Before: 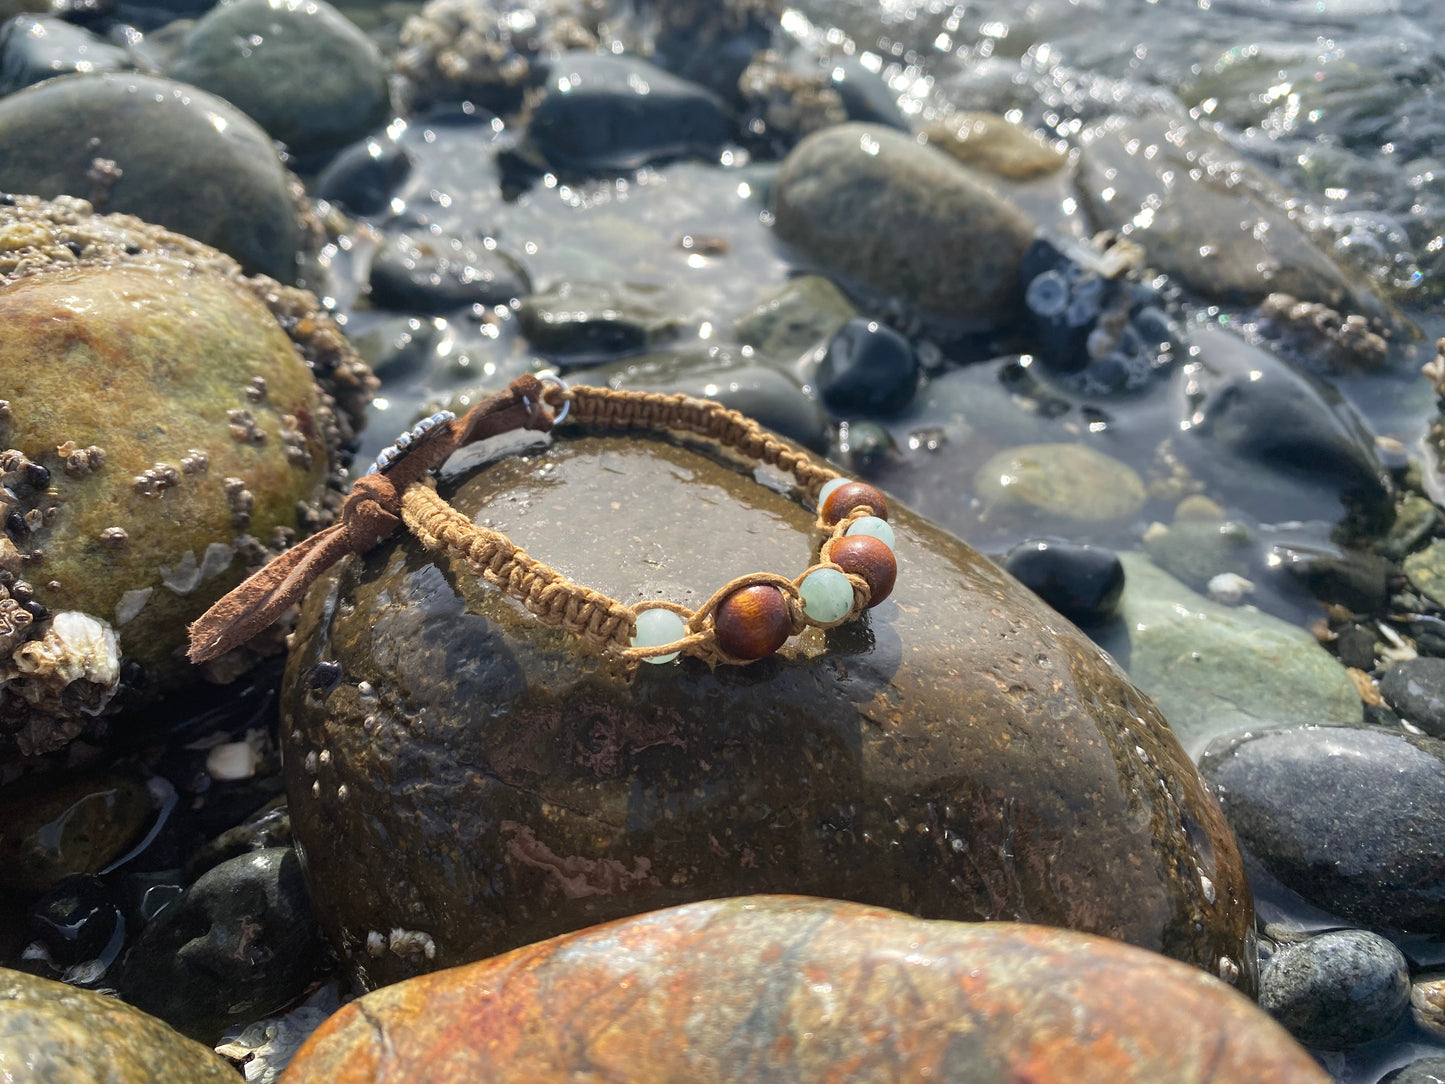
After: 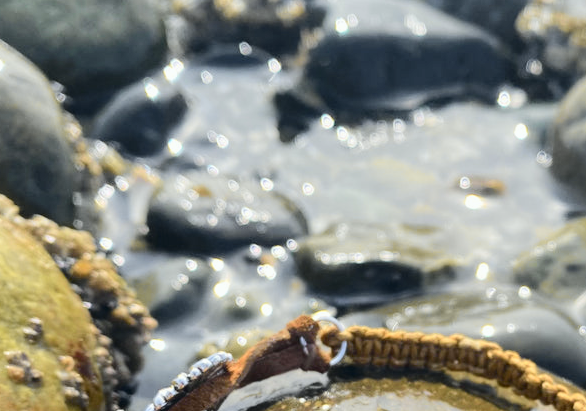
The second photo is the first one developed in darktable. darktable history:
crop: left 15.452%, top 5.459%, right 43.956%, bottom 56.62%
exposure: exposure 0.127 EV, compensate highlight preservation false
tone curve: curves: ch0 [(0, 0.003) (0.113, 0.081) (0.207, 0.184) (0.515, 0.612) (0.712, 0.793) (0.984, 0.961)]; ch1 [(0, 0) (0.172, 0.123) (0.317, 0.272) (0.414, 0.382) (0.476, 0.479) (0.505, 0.498) (0.534, 0.534) (0.621, 0.65) (0.709, 0.764) (1, 1)]; ch2 [(0, 0) (0.411, 0.424) (0.505, 0.505) (0.521, 0.524) (0.537, 0.57) (0.65, 0.699) (1, 1)], color space Lab, independent channels, preserve colors none
